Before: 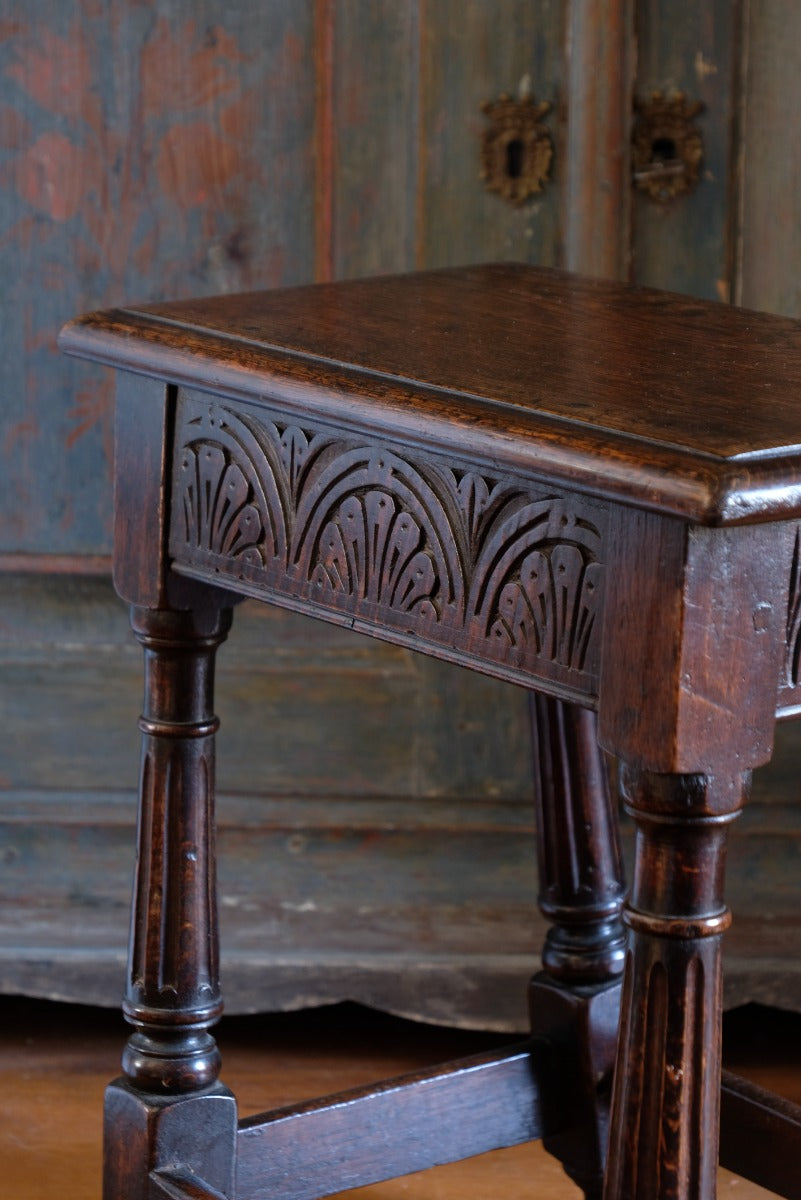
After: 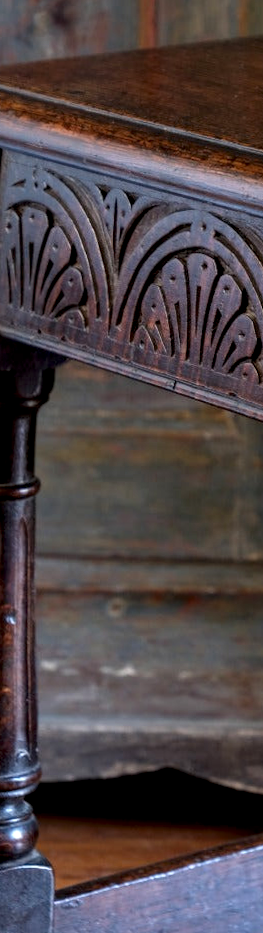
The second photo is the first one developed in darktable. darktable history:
tone equalizer: on, module defaults
crop and rotate: left 21.77%, top 18.528%, right 44.676%, bottom 2.997%
contrast brightness saturation: contrast 0.04, saturation 0.16
rotate and perspective: rotation 0.226°, lens shift (vertical) -0.042, crop left 0.023, crop right 0.982, crop top 0.006, crop bottom 0.994
local contrast: highlights 20%, detail 150%
